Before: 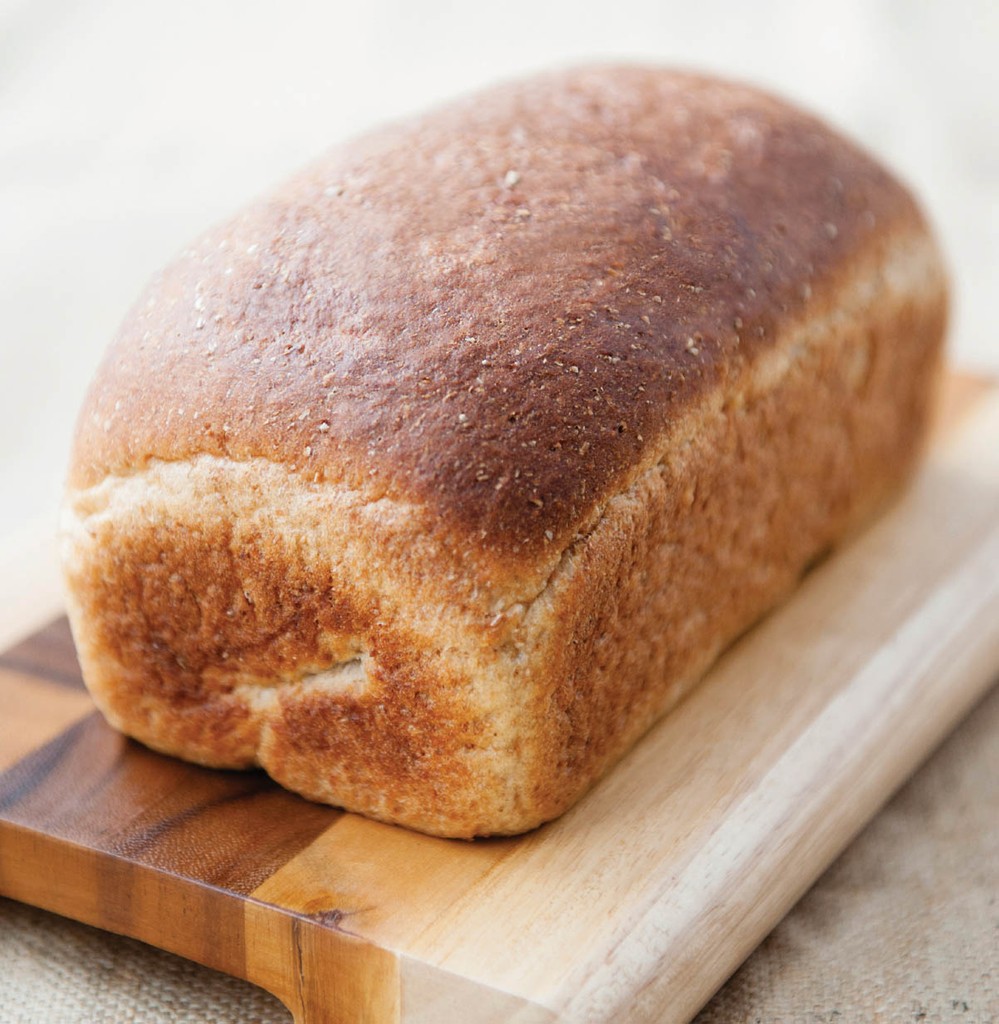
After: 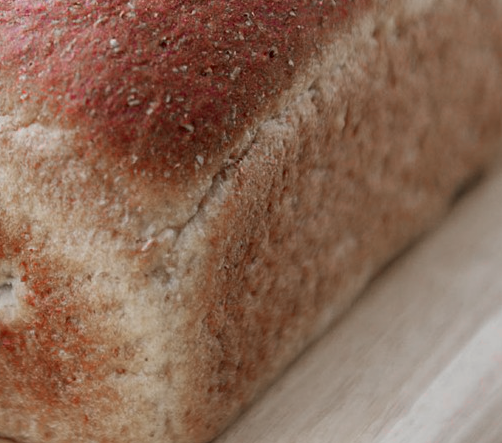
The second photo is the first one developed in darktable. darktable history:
crop: left 35.03%, top 36.625%, right 14.663%, bottom 20.057%
shadows and highlights: radius 121.13, shadows 21.4, white point adjustment -9.72, highlights -14.39, soften with gaussian
color zones: curves: ch1 [(0, 0.831) (0.08, 0.771) (0.157, 0.268) (0.241, 0.207) (0.562, -0.005) (0.714, -0.013) (0.876, 0.01) (1, 0.831)]
